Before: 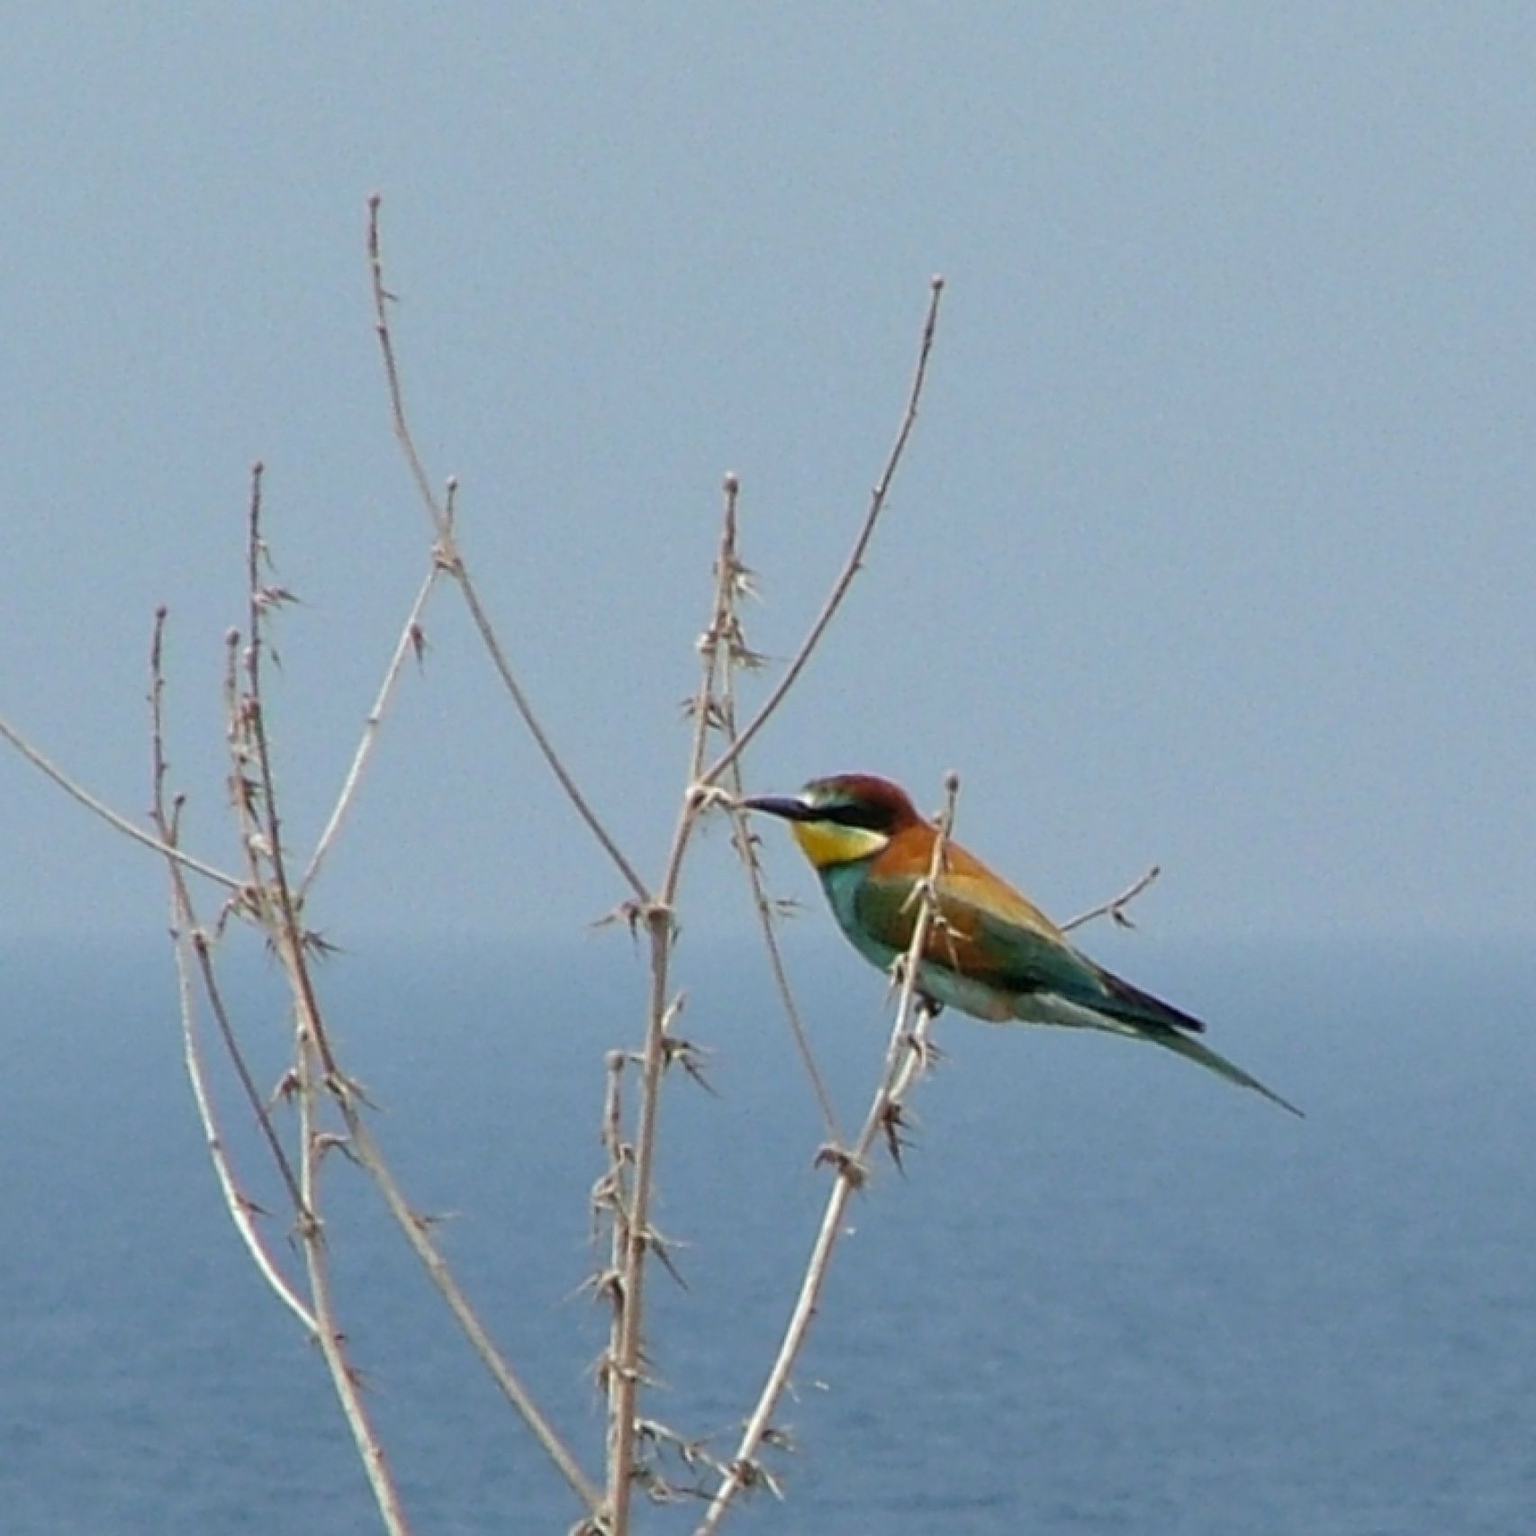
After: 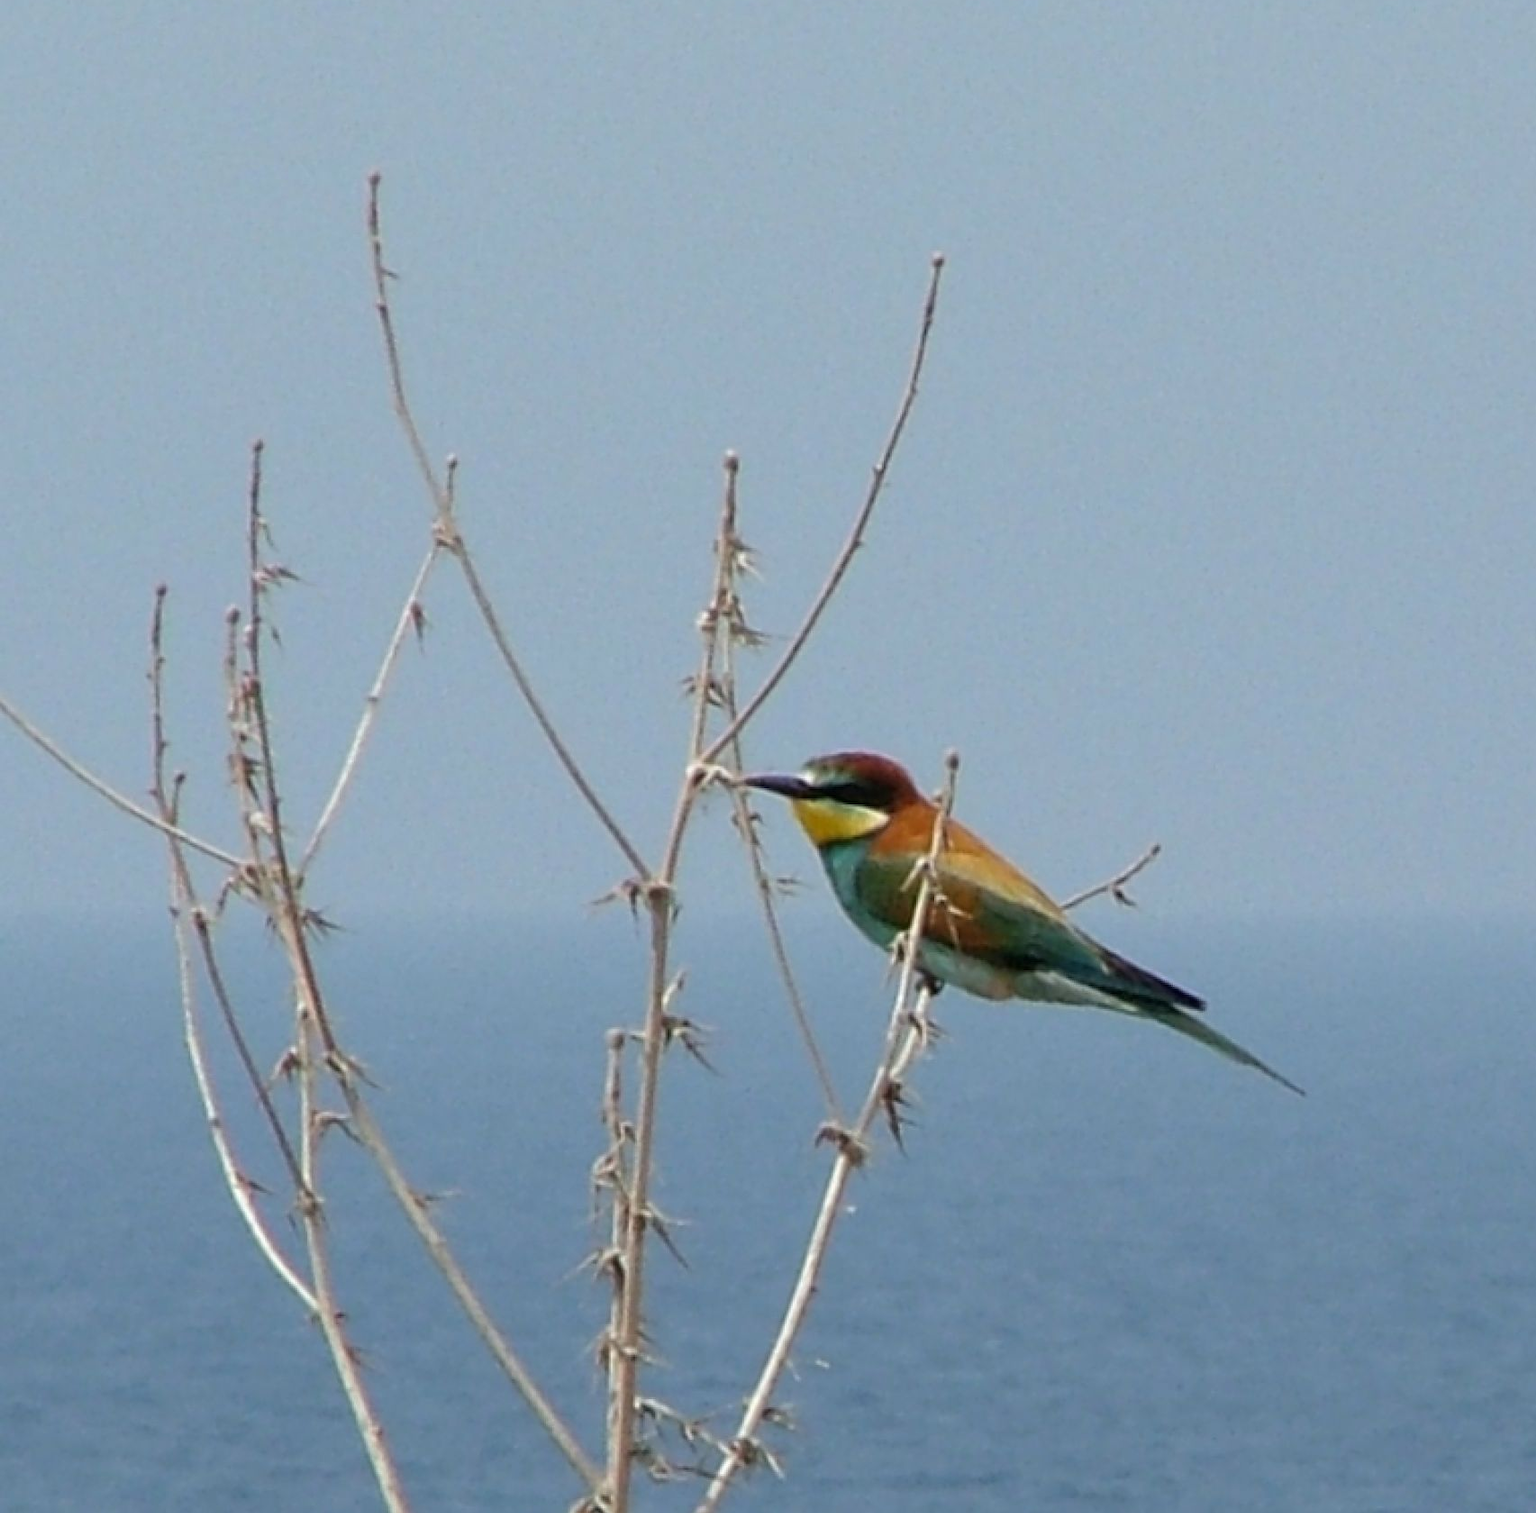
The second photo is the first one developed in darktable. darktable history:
crop: top 1.491%, right 0.002%
